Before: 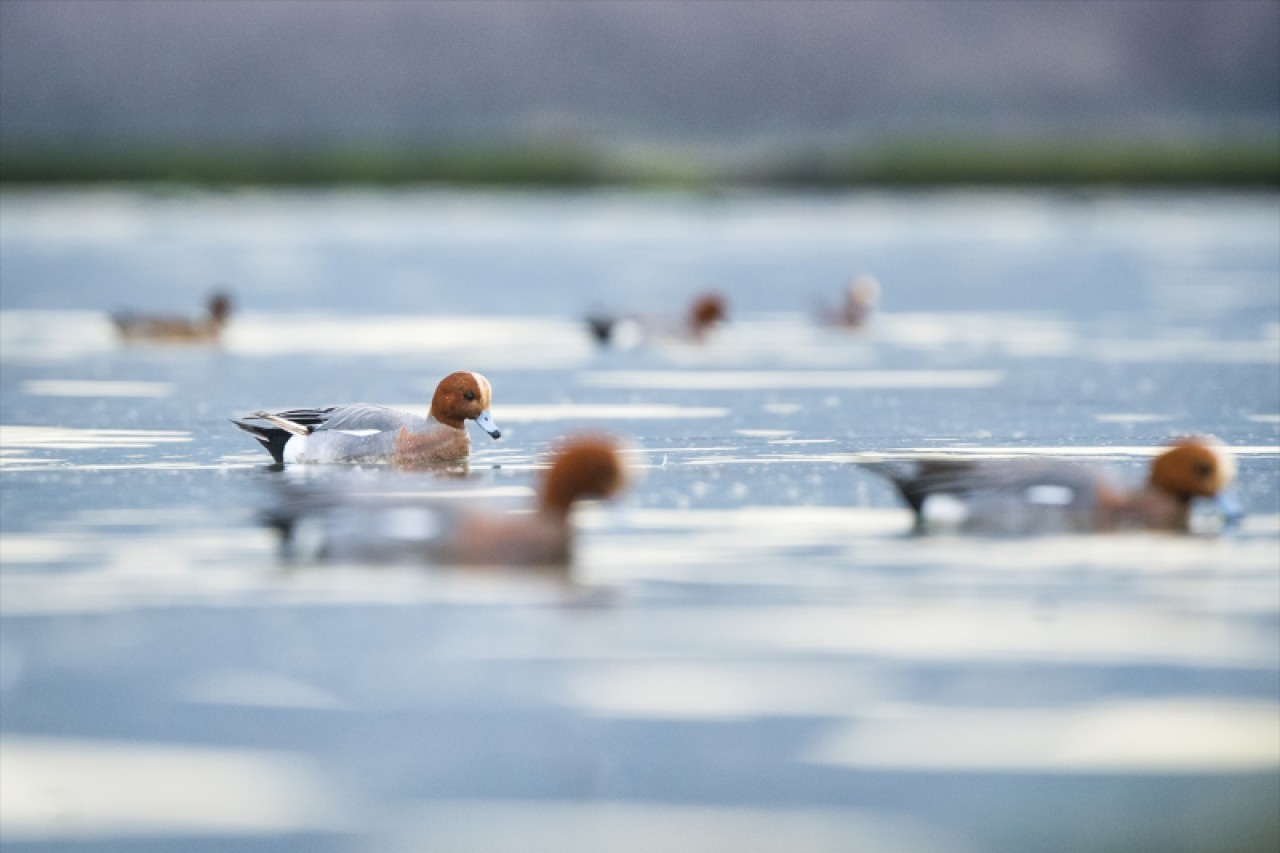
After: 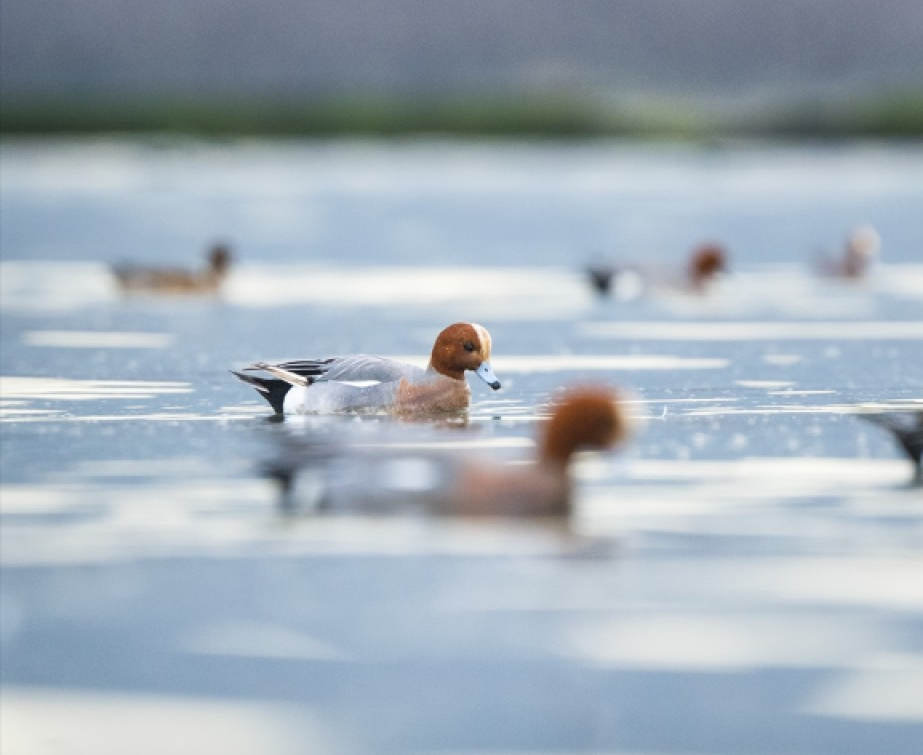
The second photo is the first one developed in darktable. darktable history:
crop: top 5.794%, right 27.852%, bottom 5.597%
